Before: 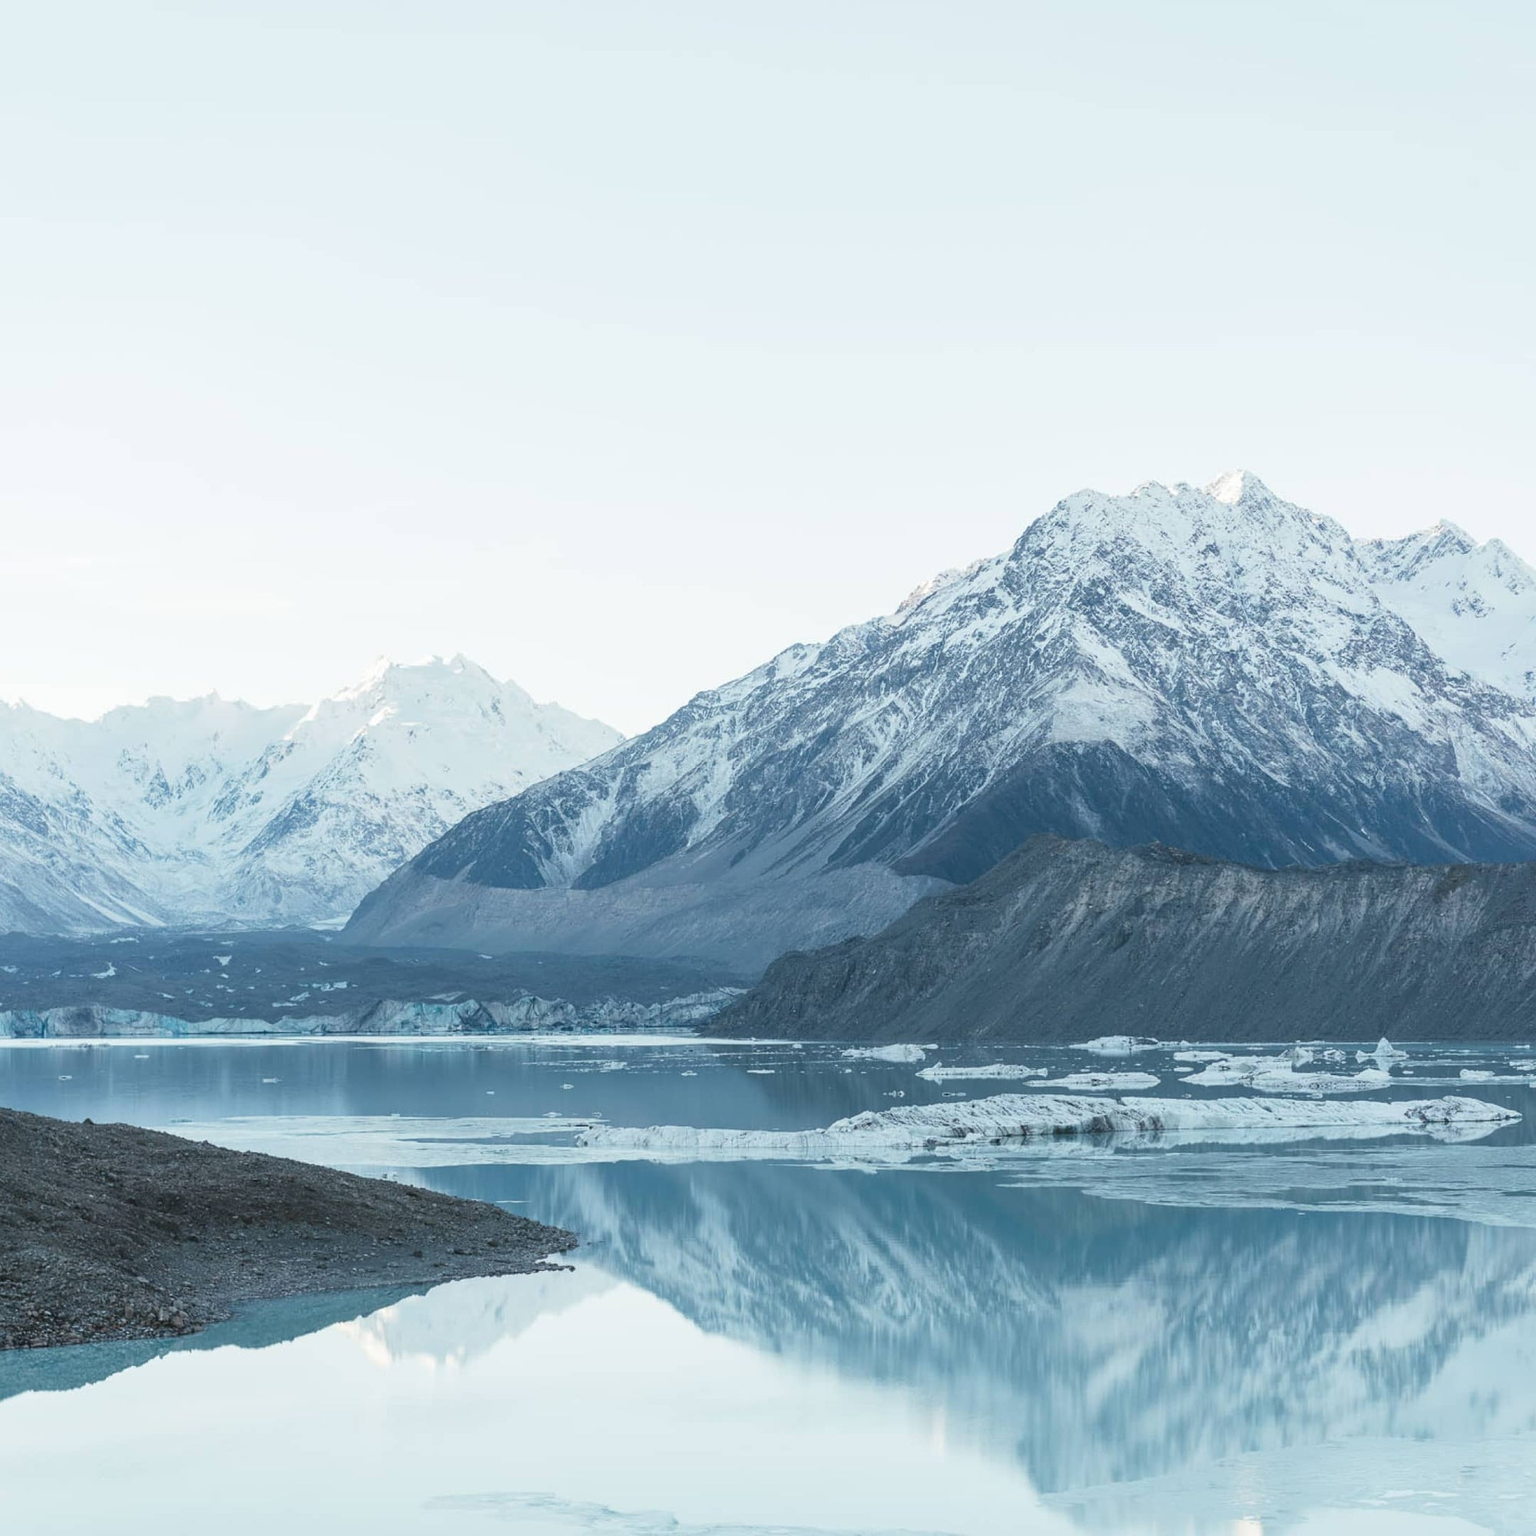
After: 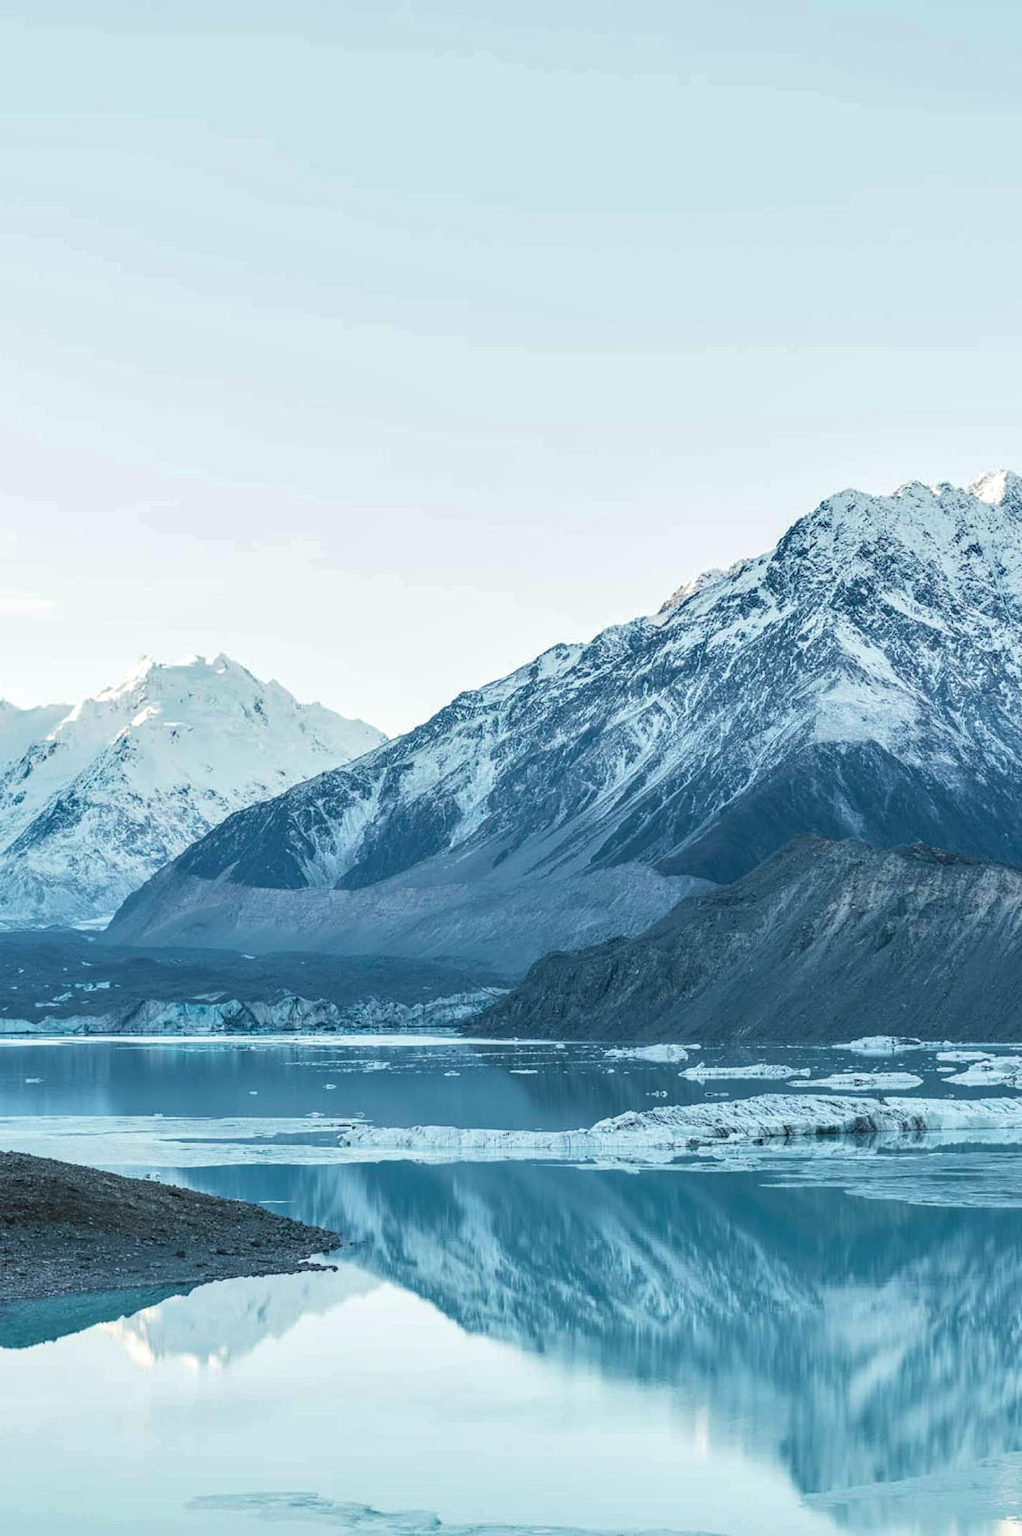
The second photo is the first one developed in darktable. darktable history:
local contrast: detail 130%
velvia: strength 44.91%
crop and rotate: left 15.474%, right 17.969%
shadows and highlights: soften with gaussian
